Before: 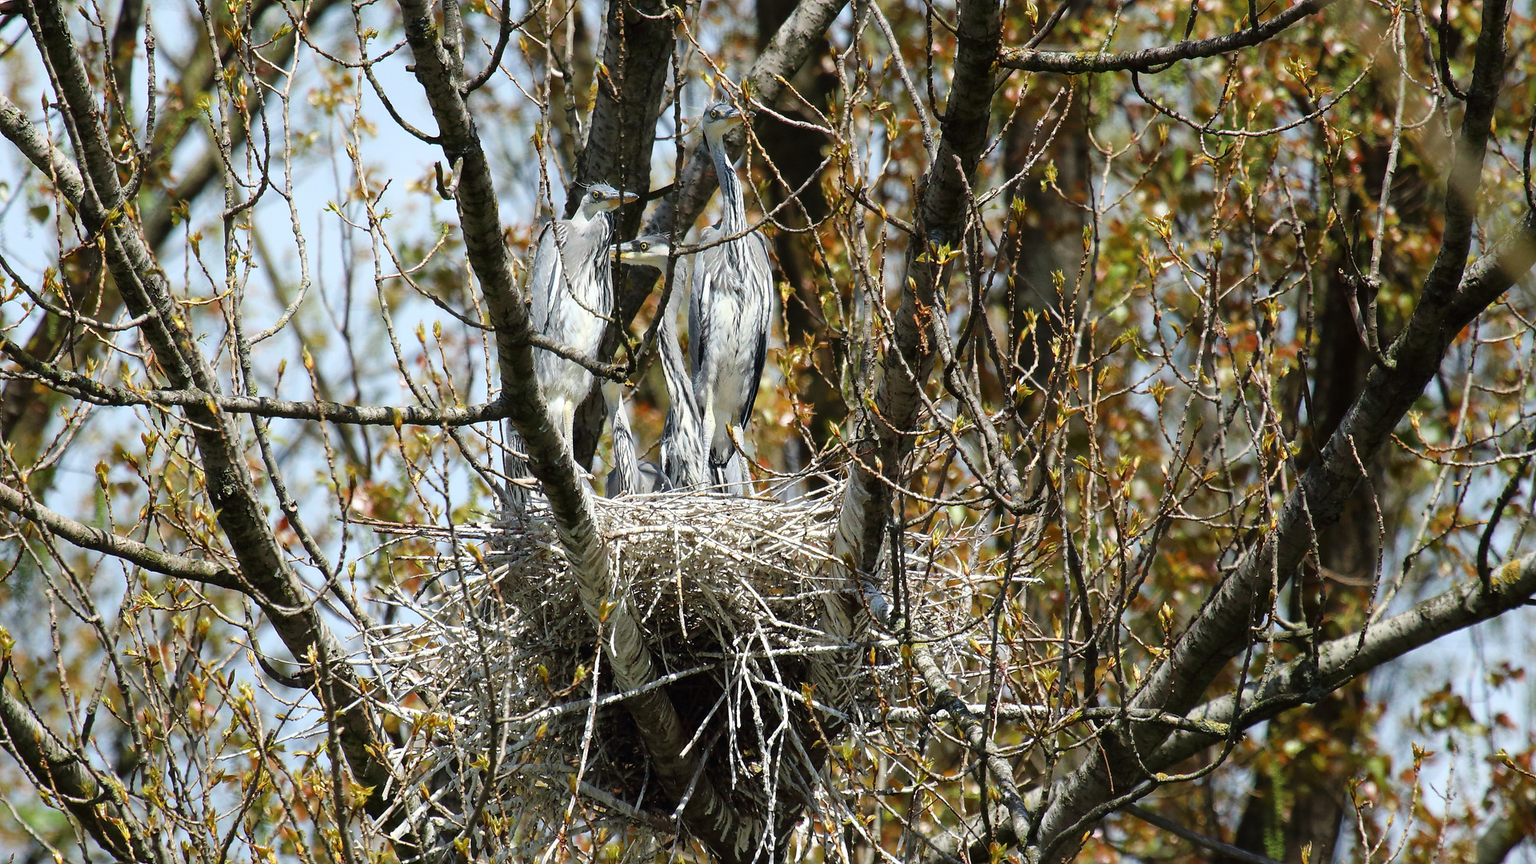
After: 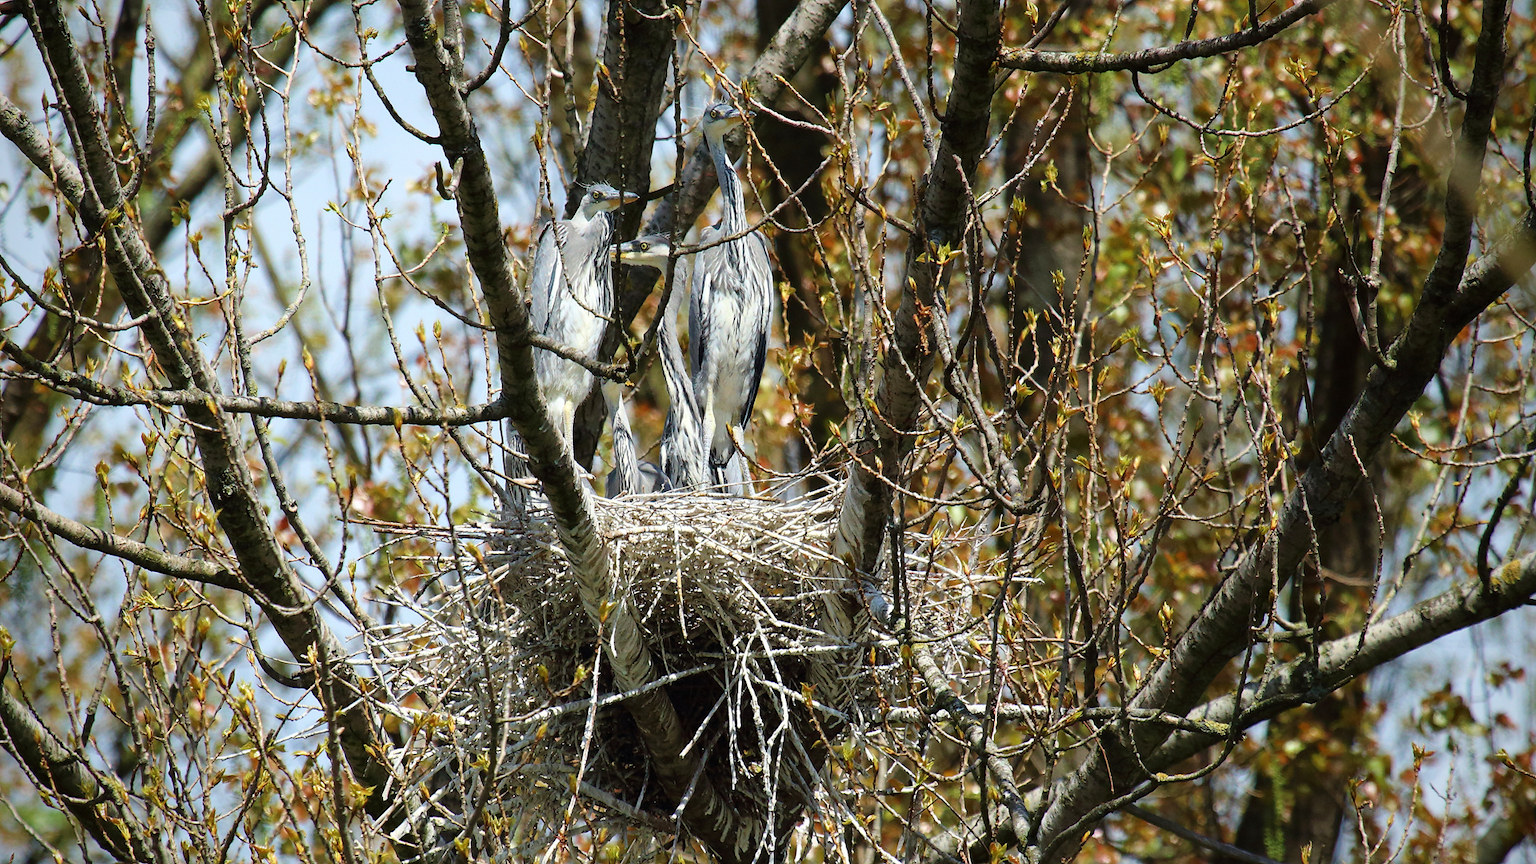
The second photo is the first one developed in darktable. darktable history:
vignetting: saturation 0, unbound false
velvia: strength 17%
